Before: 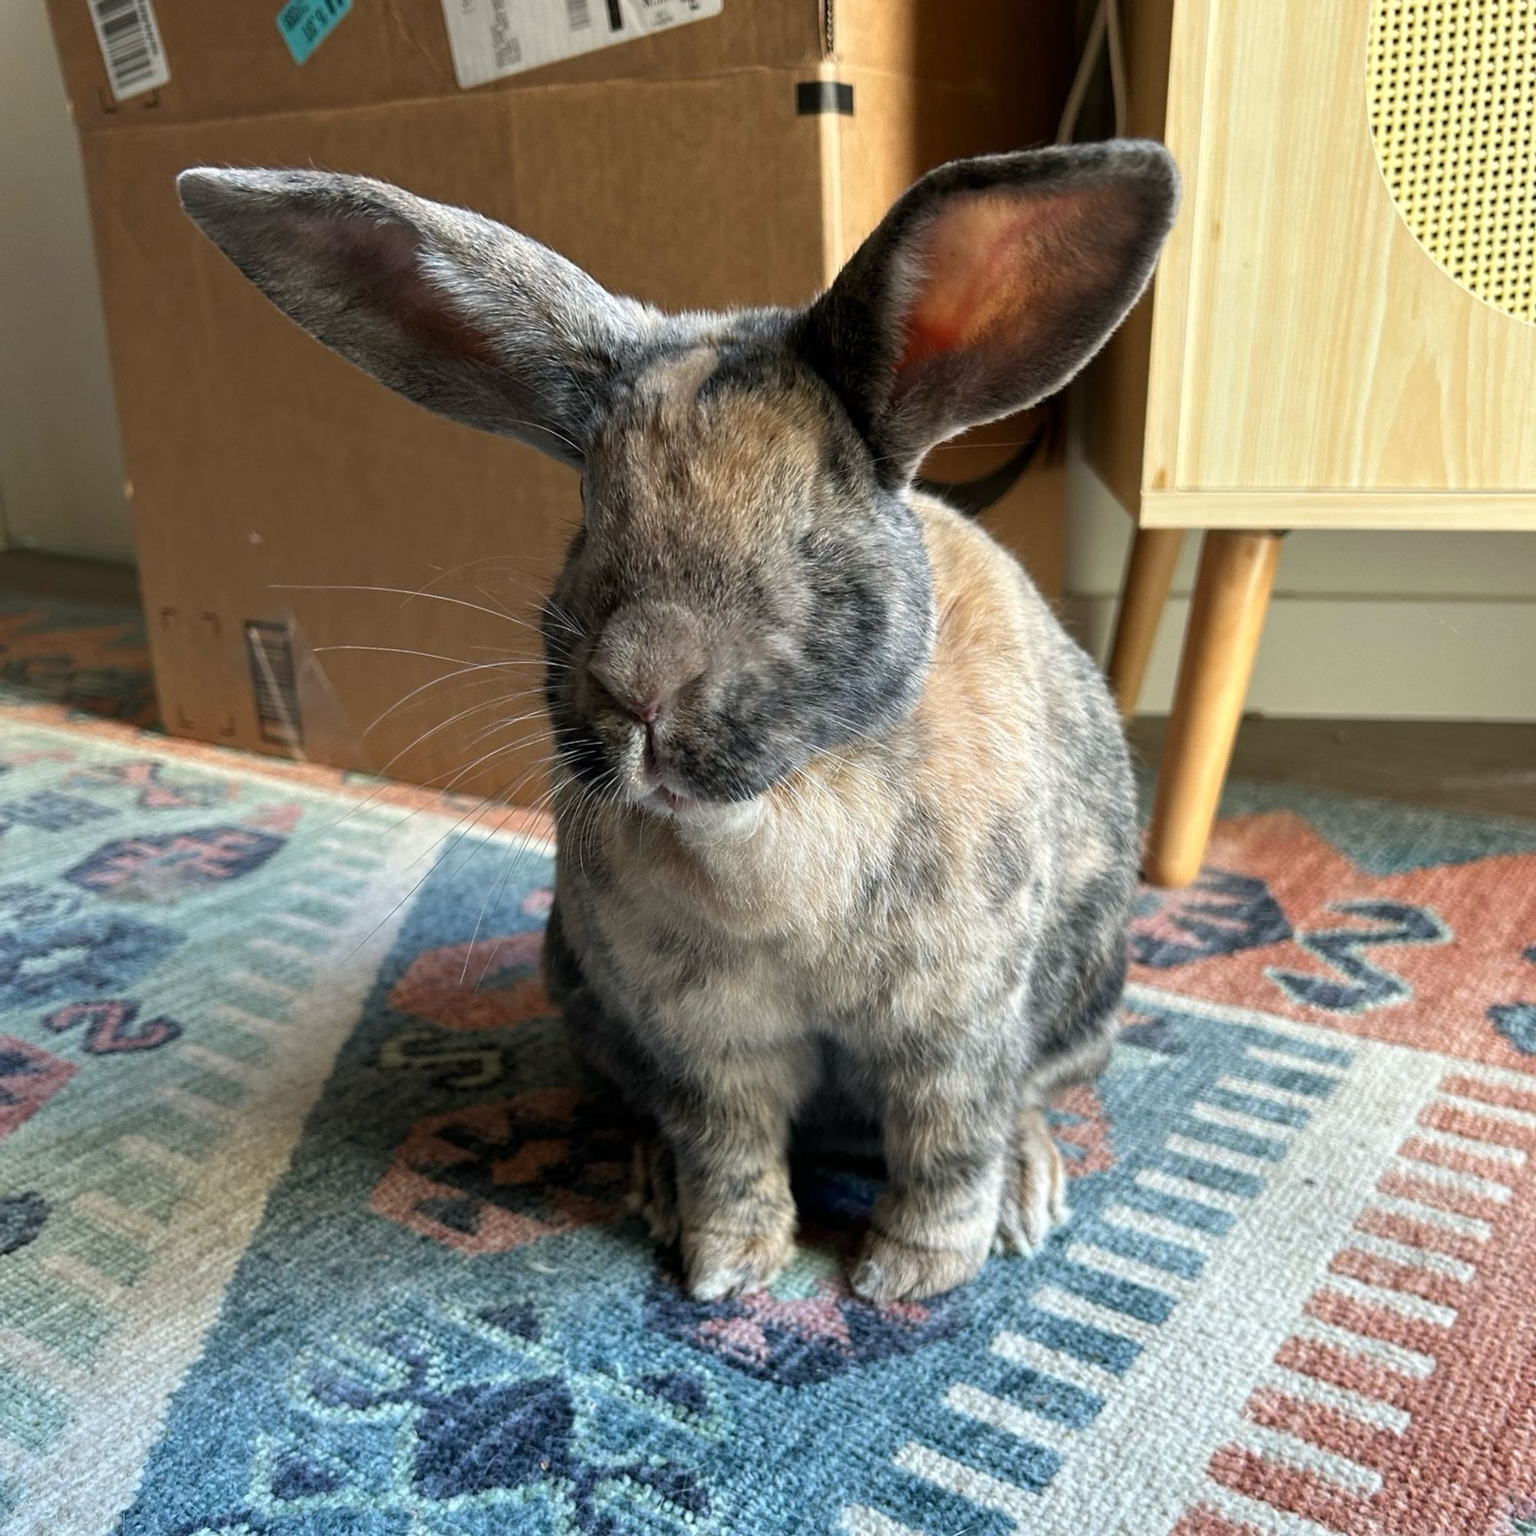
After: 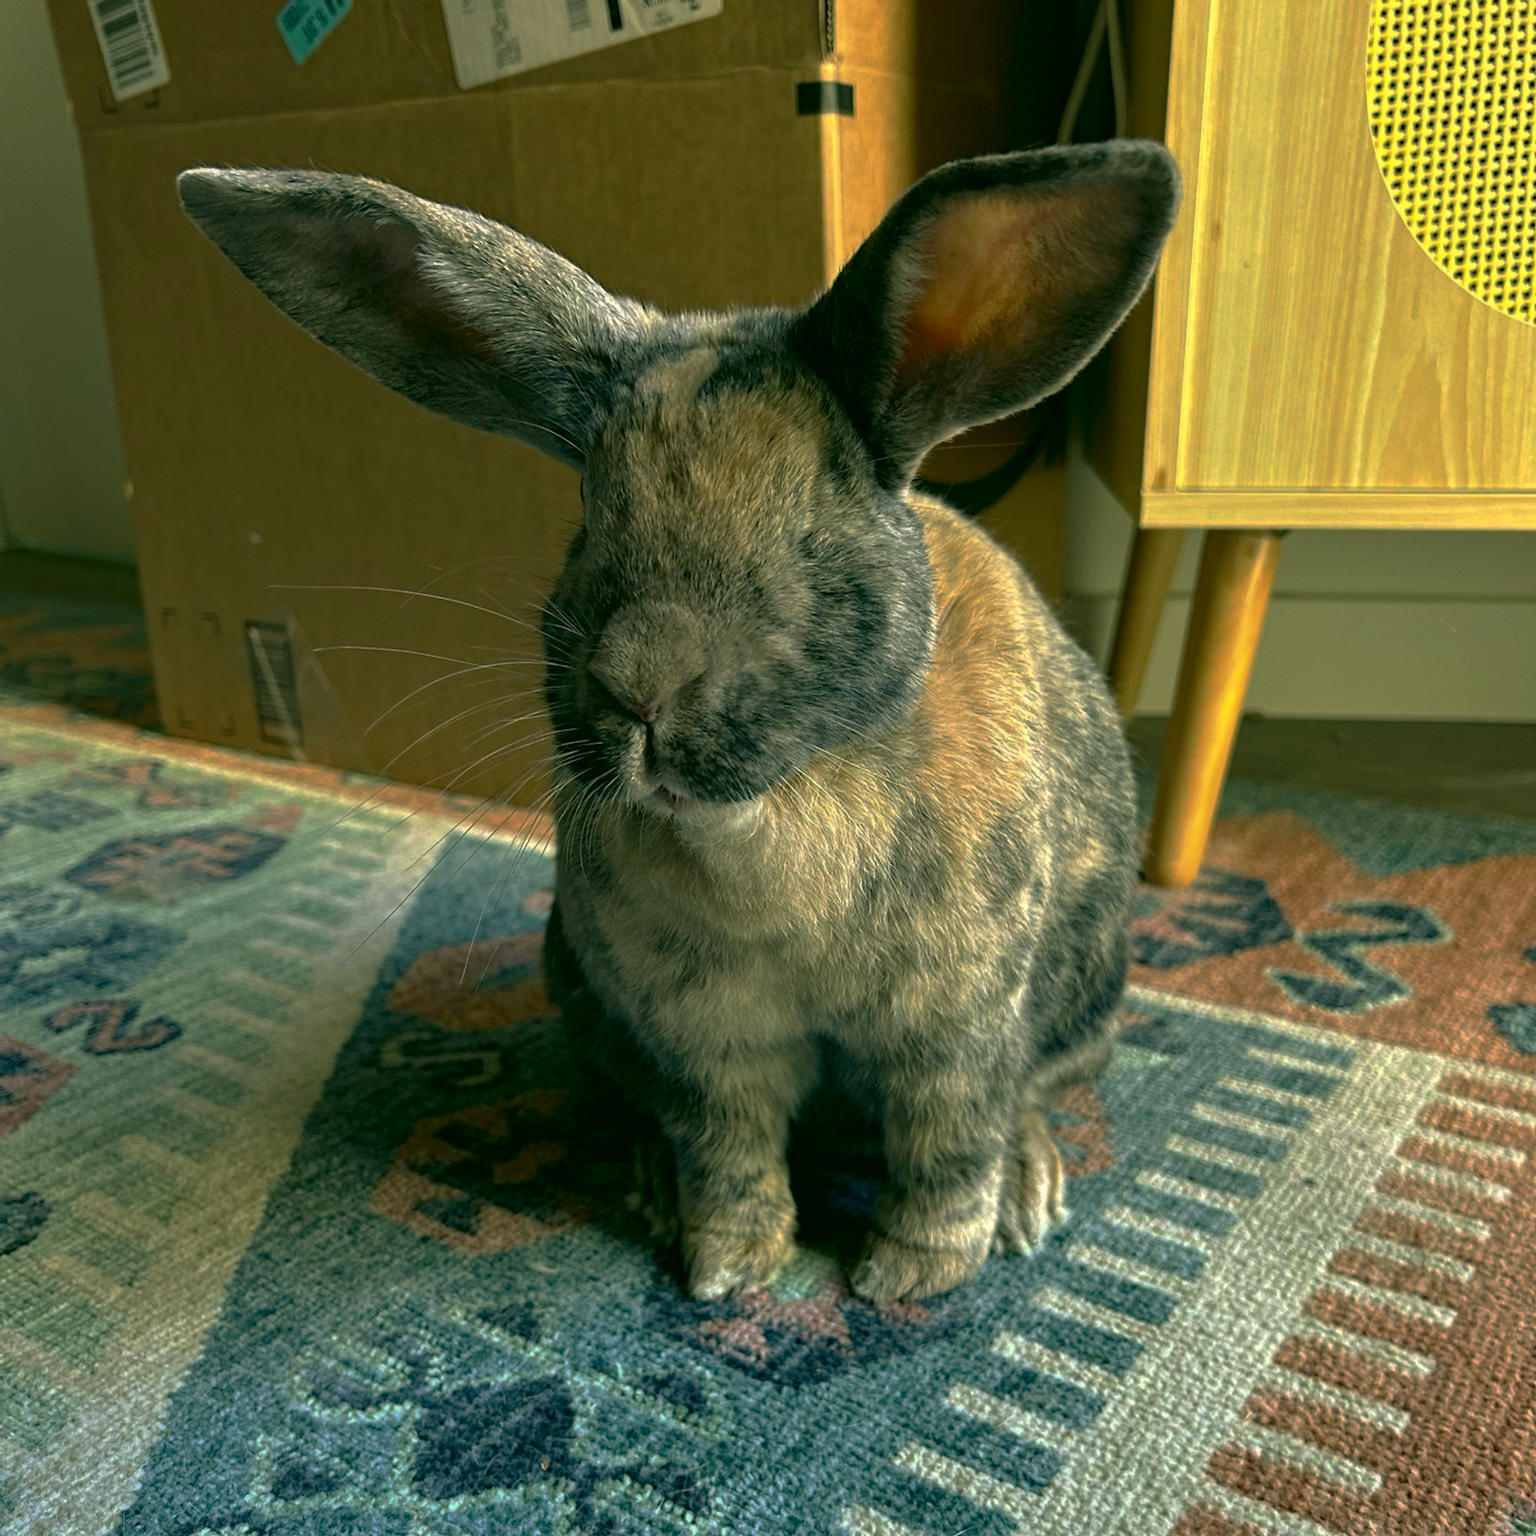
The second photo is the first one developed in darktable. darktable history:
haze removal: compatibility mode true
color correction: highlights a* 4.84, highlights b* 23.95, shadows a* -15.83, shadows b* 3.72
base curve: curves: ch0 [(0, 0) (0.841, 0.609) (1, 1)], preserve colors none
